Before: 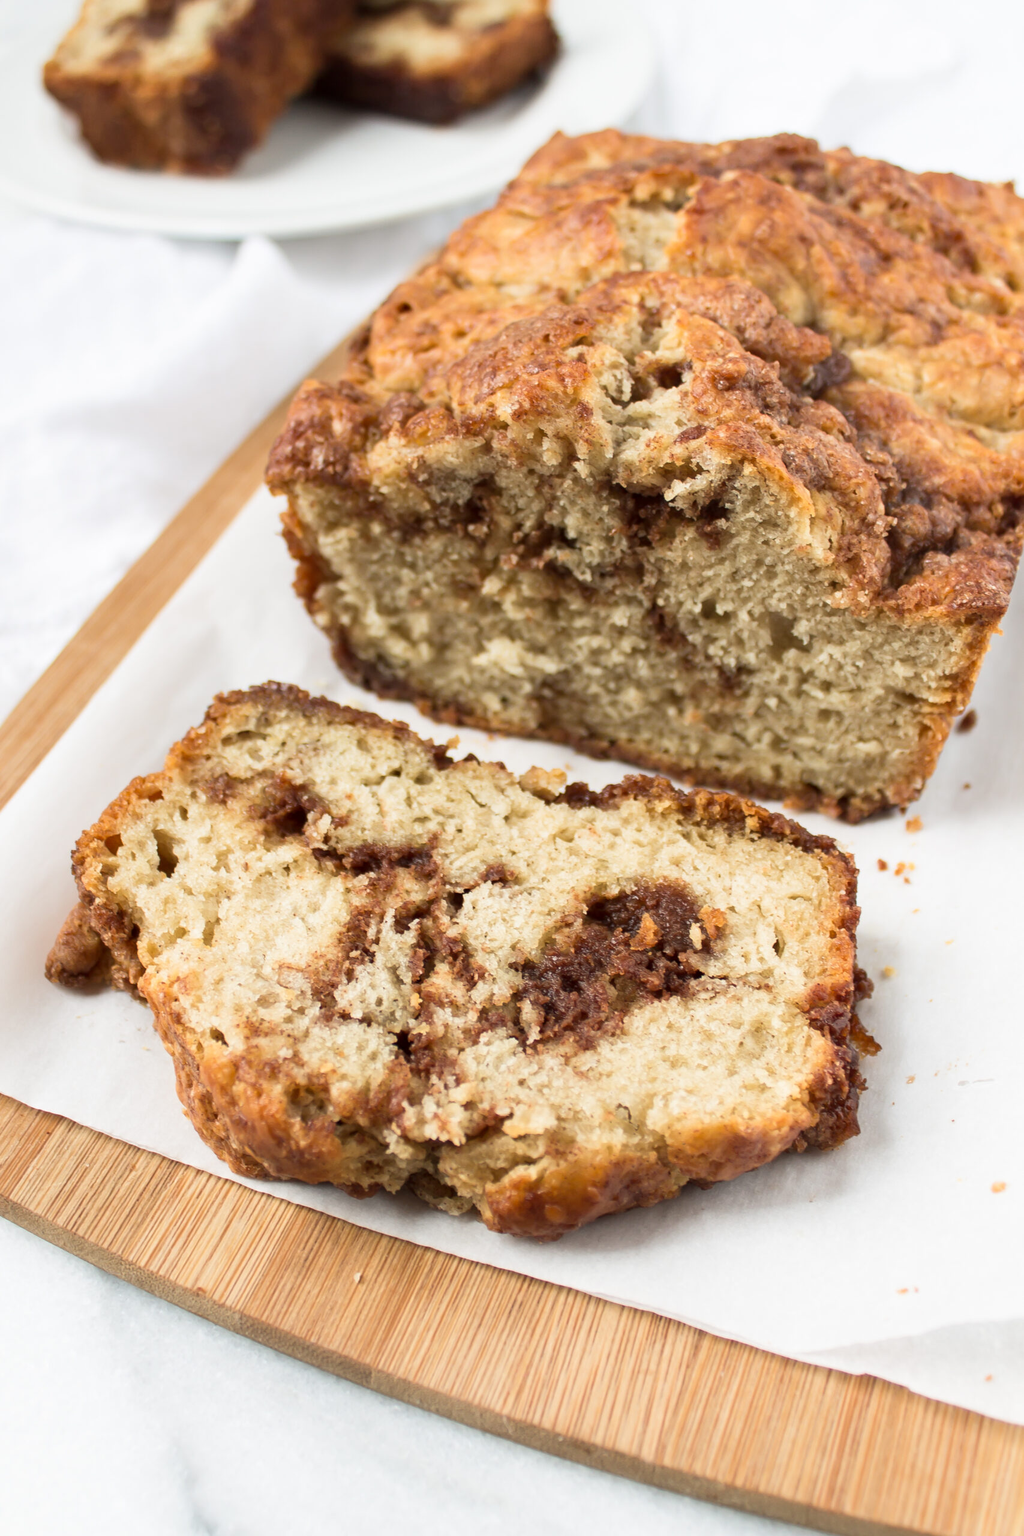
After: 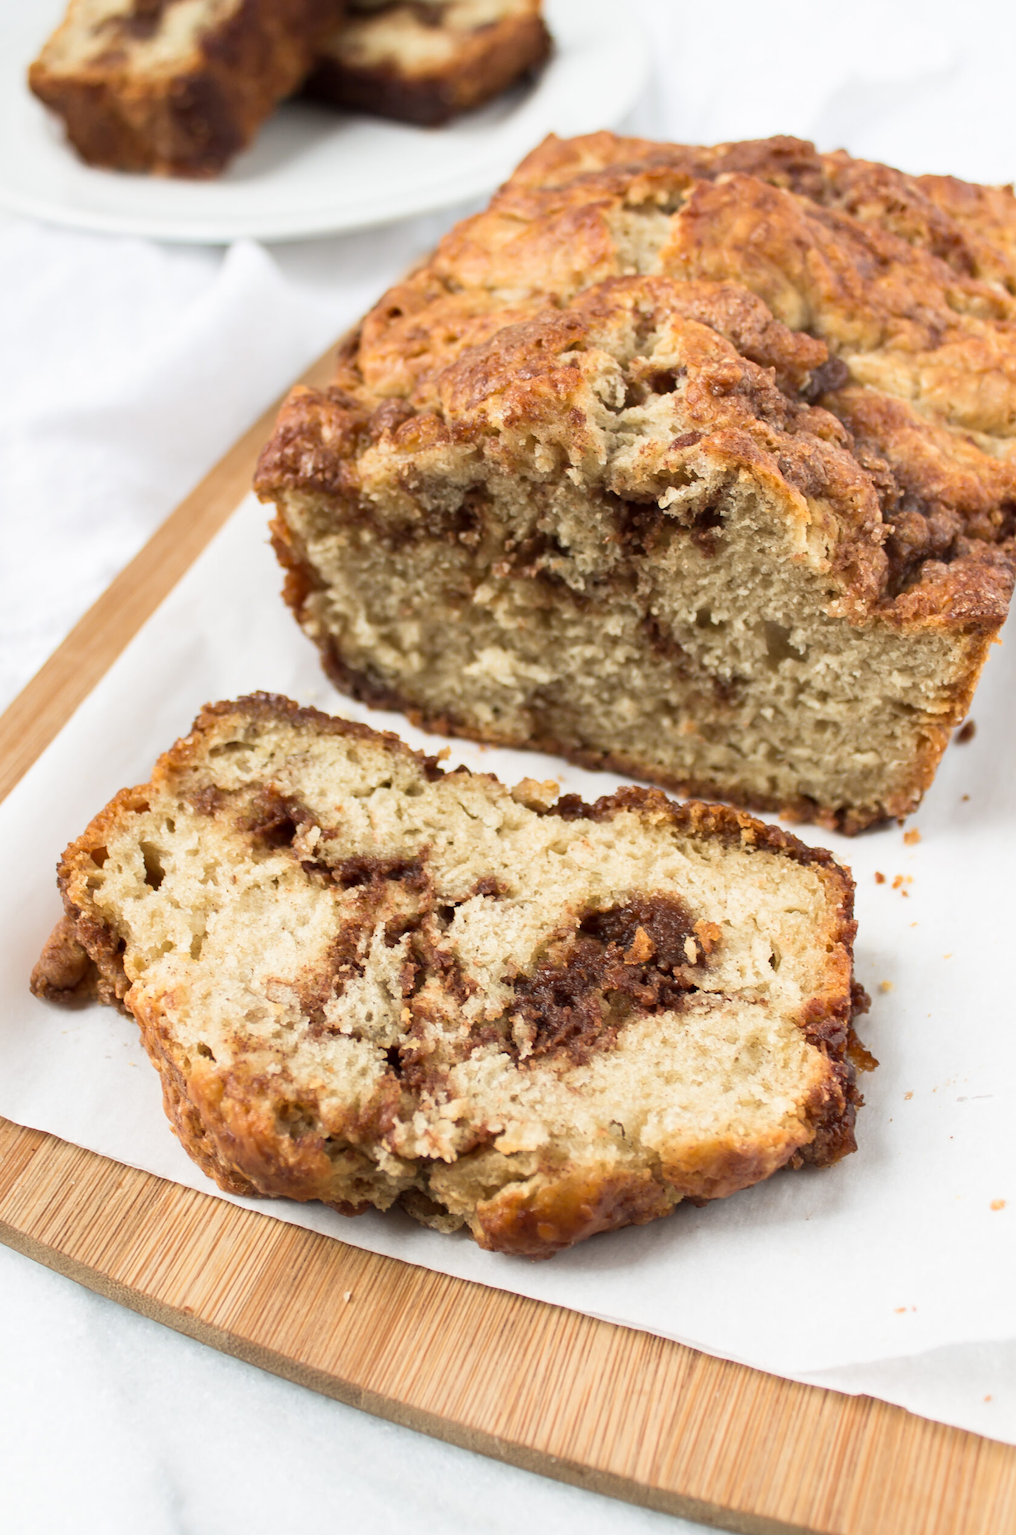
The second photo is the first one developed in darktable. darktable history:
crop and rotate: left 1.578%, right 0.595%, bottom 1.418%
